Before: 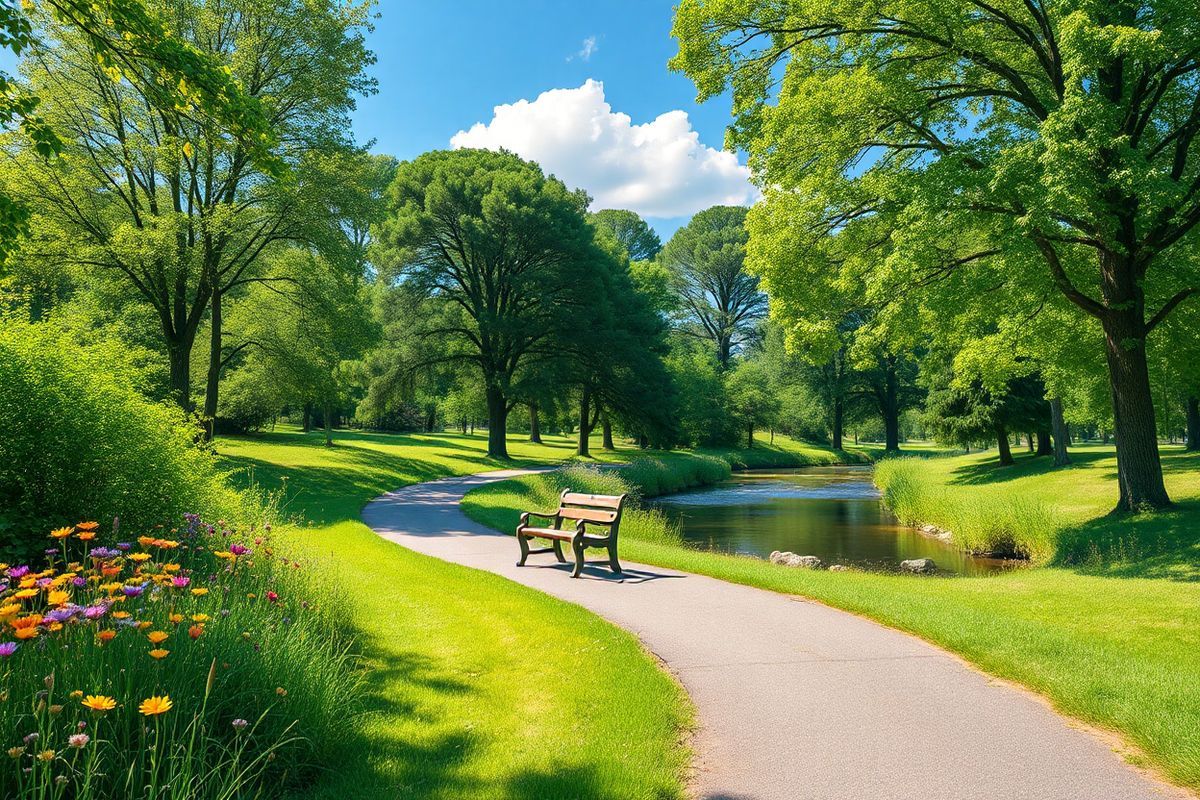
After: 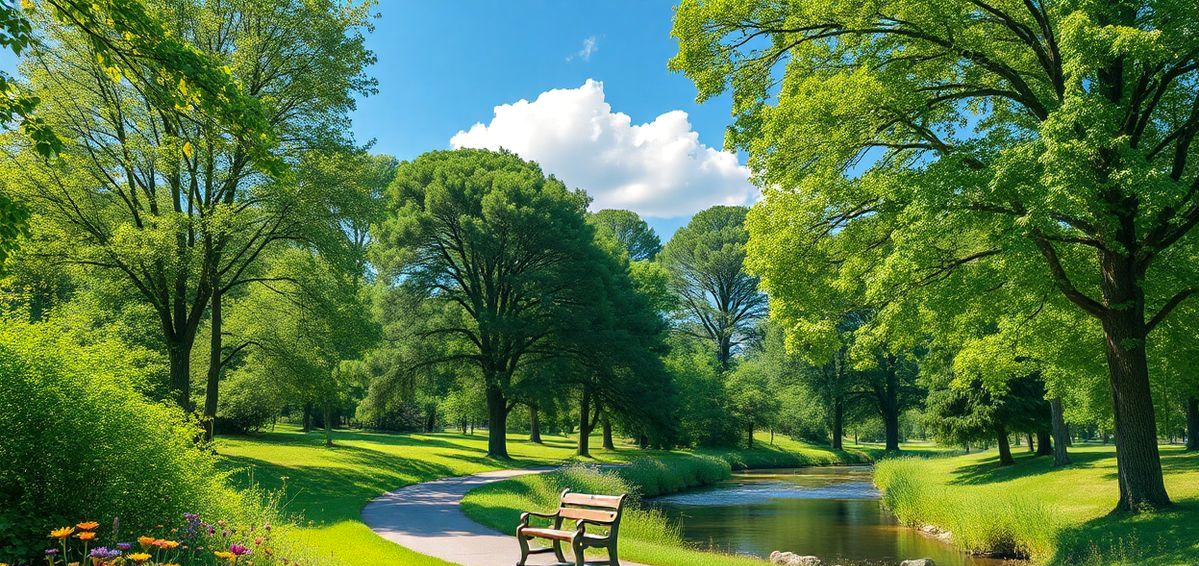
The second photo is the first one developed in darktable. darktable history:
shadows and highlights: shadows 10.06, white point adjustment 1.1, highlights -39.46
crop: right 0%, bottom 29.127%
